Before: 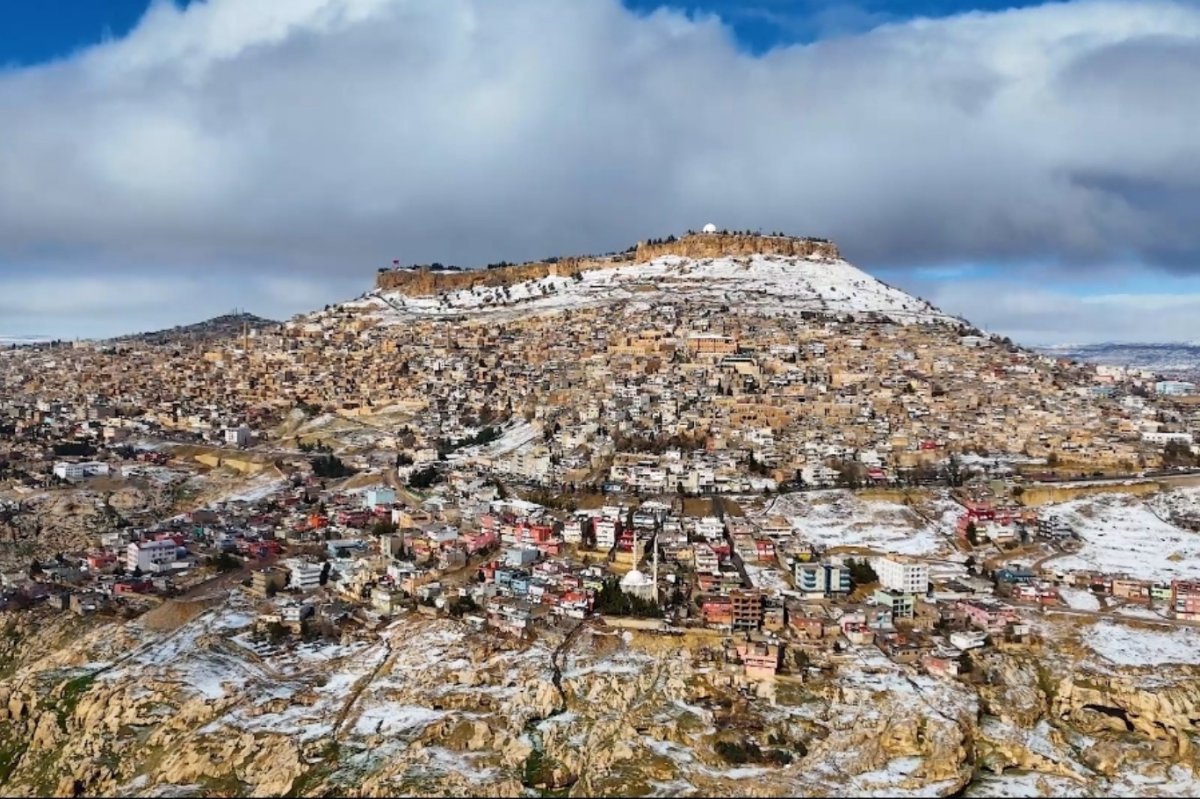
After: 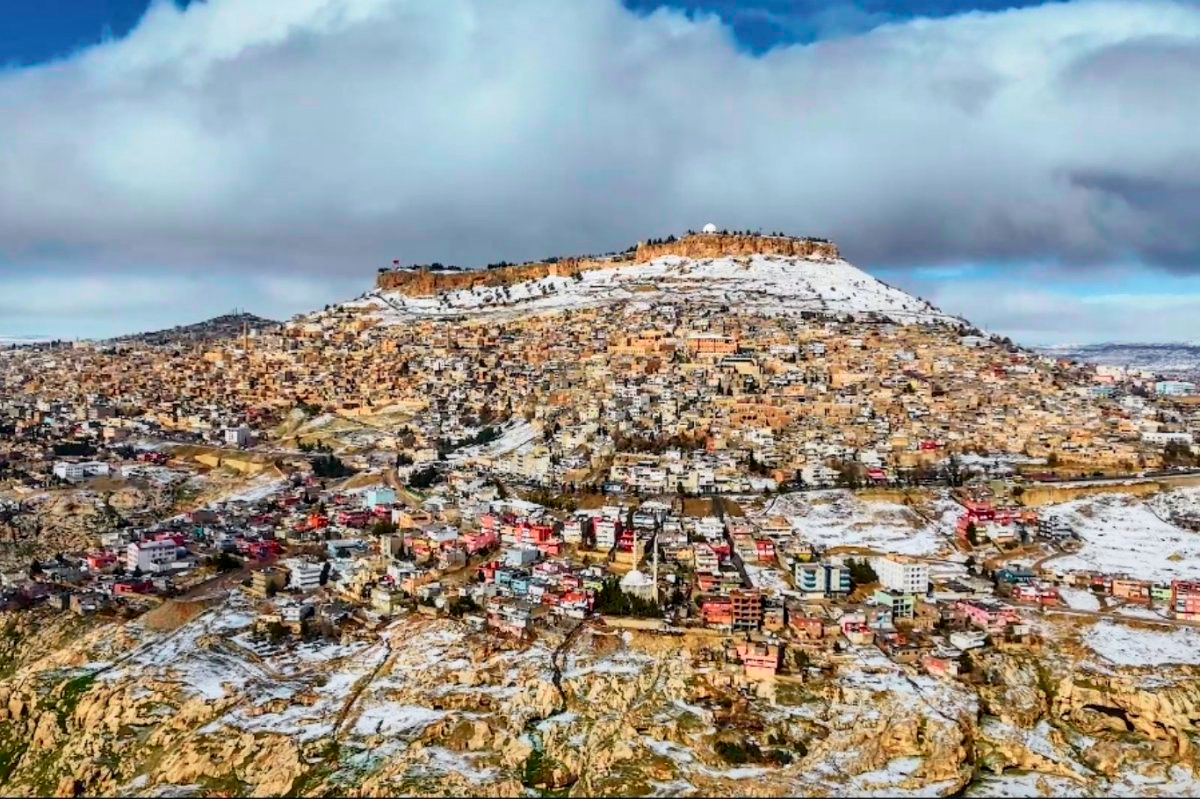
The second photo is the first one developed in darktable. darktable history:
local contrast: on, module defaults
tone curve: curves: ch0 [(0, 0.012) (0.052, 0.04) (0.107, 0.086) (0.269, 0.266) (0.471, 0.503) (0.731, 0.771) (0.921, 0.909) (0.999, 0.951)]; ch1 [(0, 0) (0.339, 0.298) (0.402, 0.363) (0.444, 0.415) (0.485, 0.469) (0.494, 0.493) (0.504, 0.501) (0.525, 0.534) (0.555, 0.593) (0.594, 0.648) (1, 1)]; ch2 [(0, 0) (0.48, 0.48) (0.504, 0.5) (0.535, 0.557) (0.581, 0.623) (0.649, 0.683) (0.824, 0.815) (1, 1)], color space Lab, independent channels, preserve colors none
